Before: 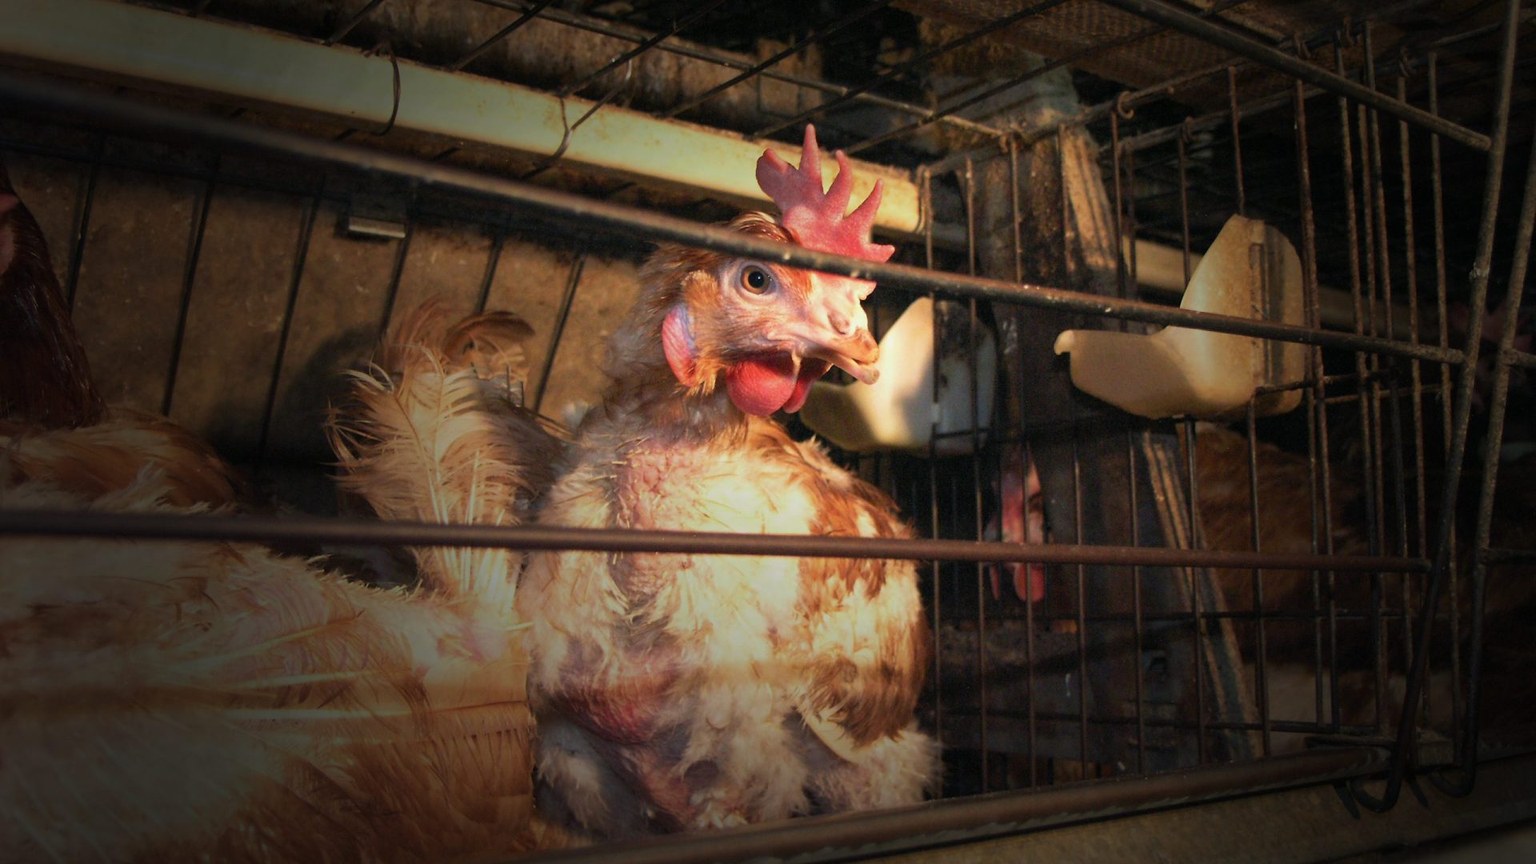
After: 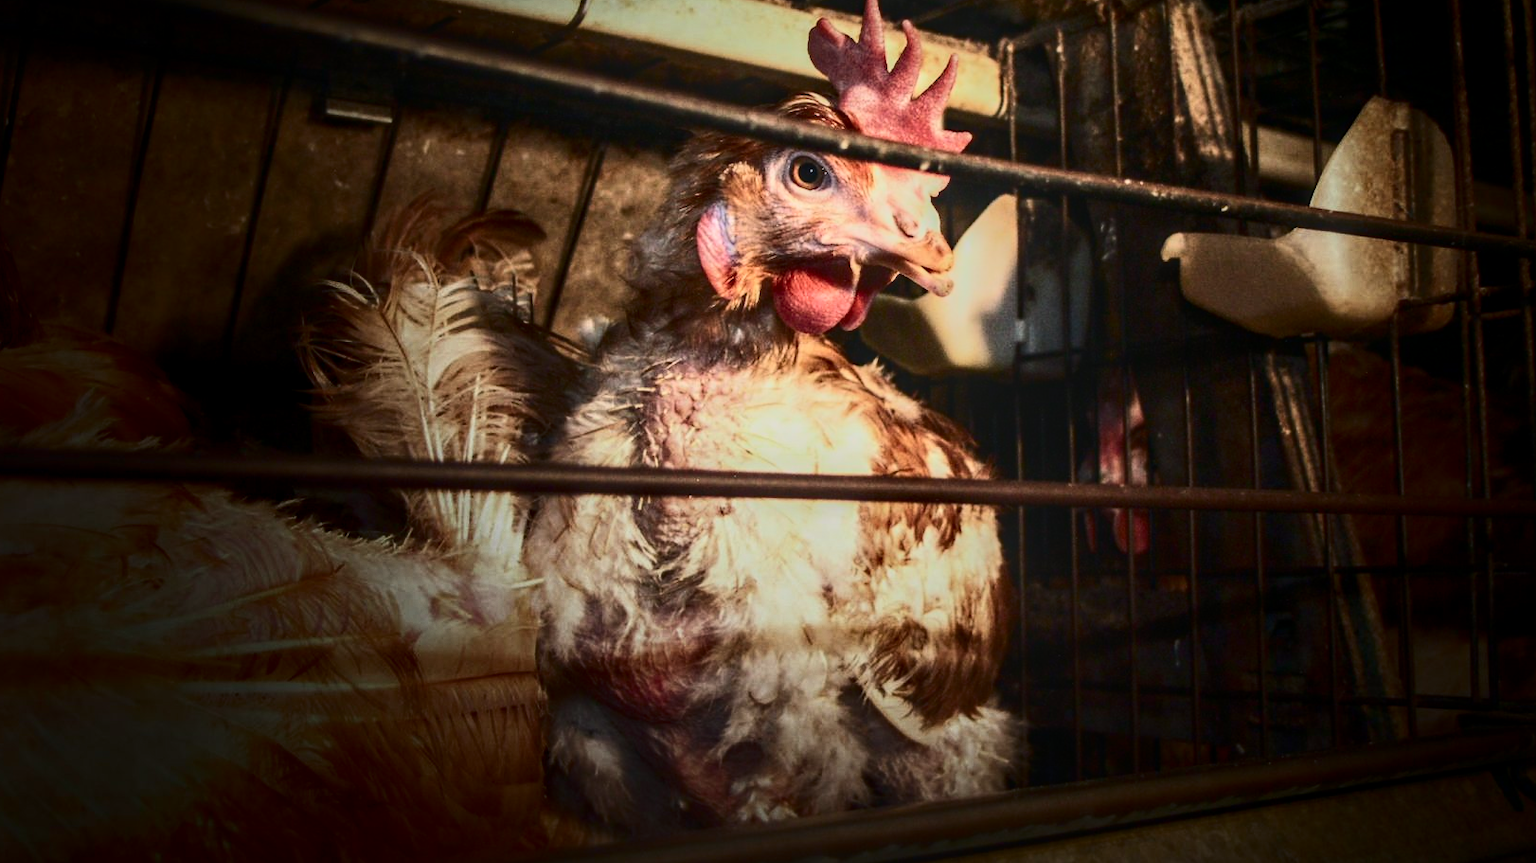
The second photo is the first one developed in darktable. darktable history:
crop and rotate: left 4.842%, top 15.51%, right 10.668%
local contrast: highlights 0%, shadows 0%, detail 133%
contrast brightness saturation: contrast 0.5, saturation -0.1
